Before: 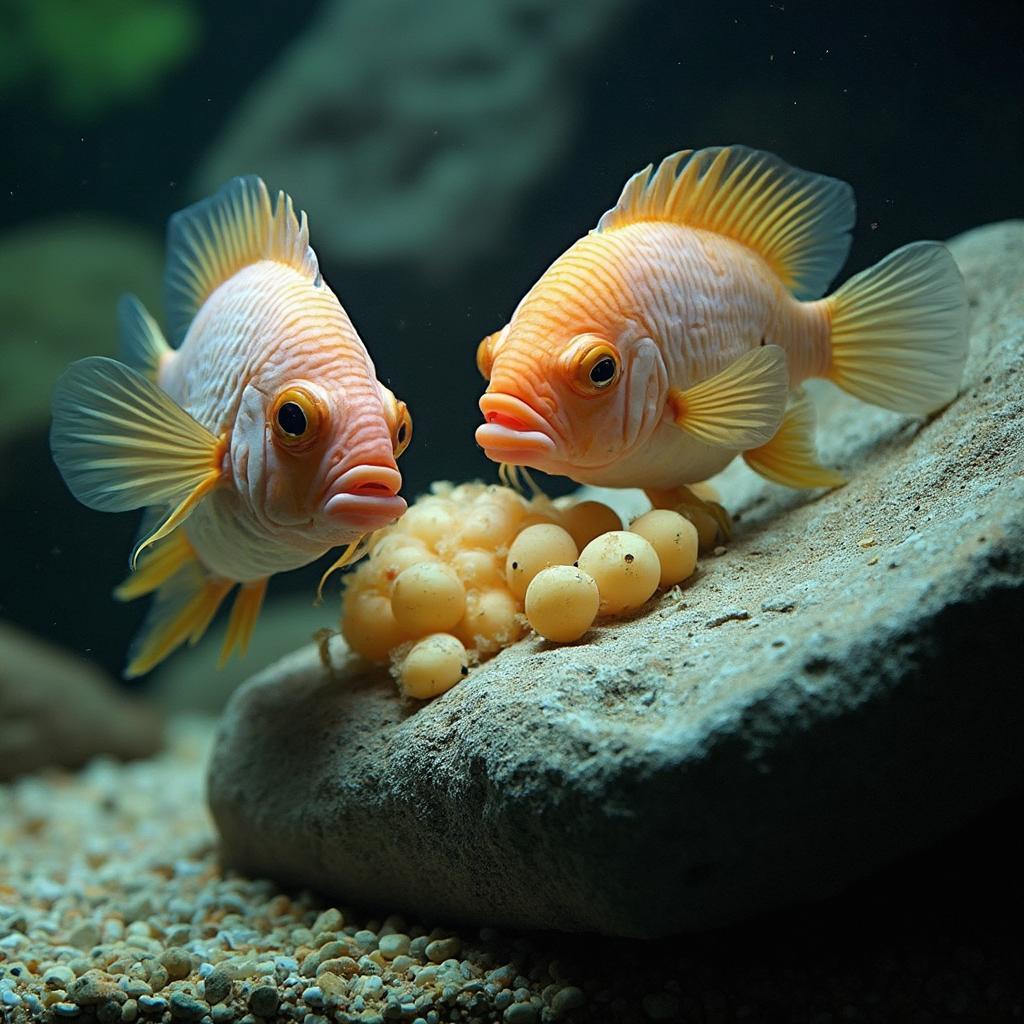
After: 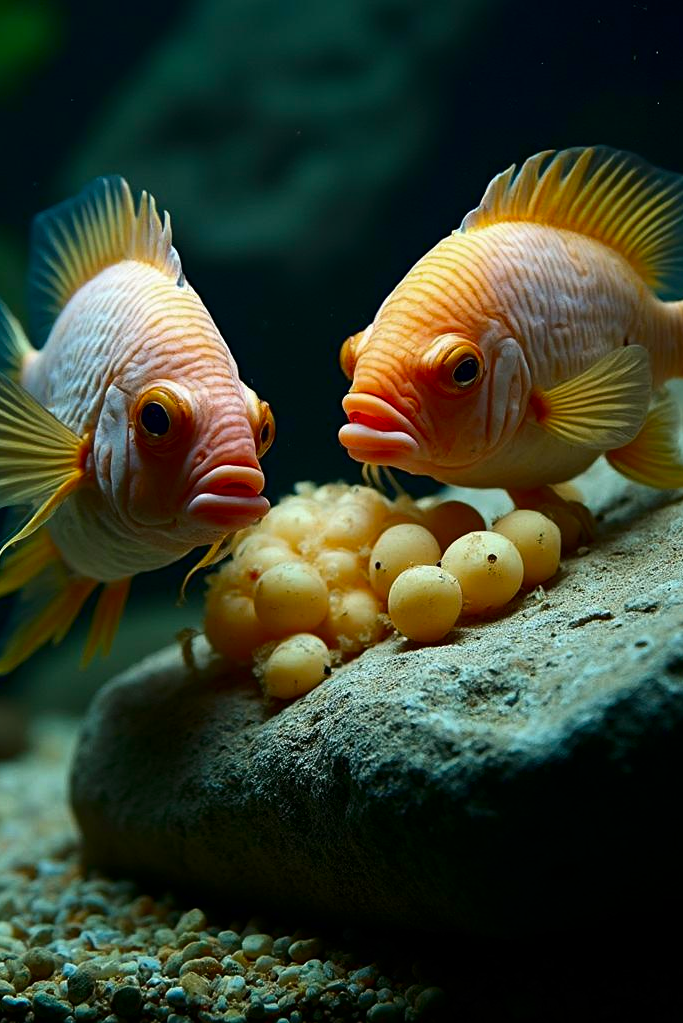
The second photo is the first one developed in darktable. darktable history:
crop and rotate: left 13.406%, right 19.879%
contrast brightness saturation: contrast 0.126, brightness -0.239, saturation 0.141
